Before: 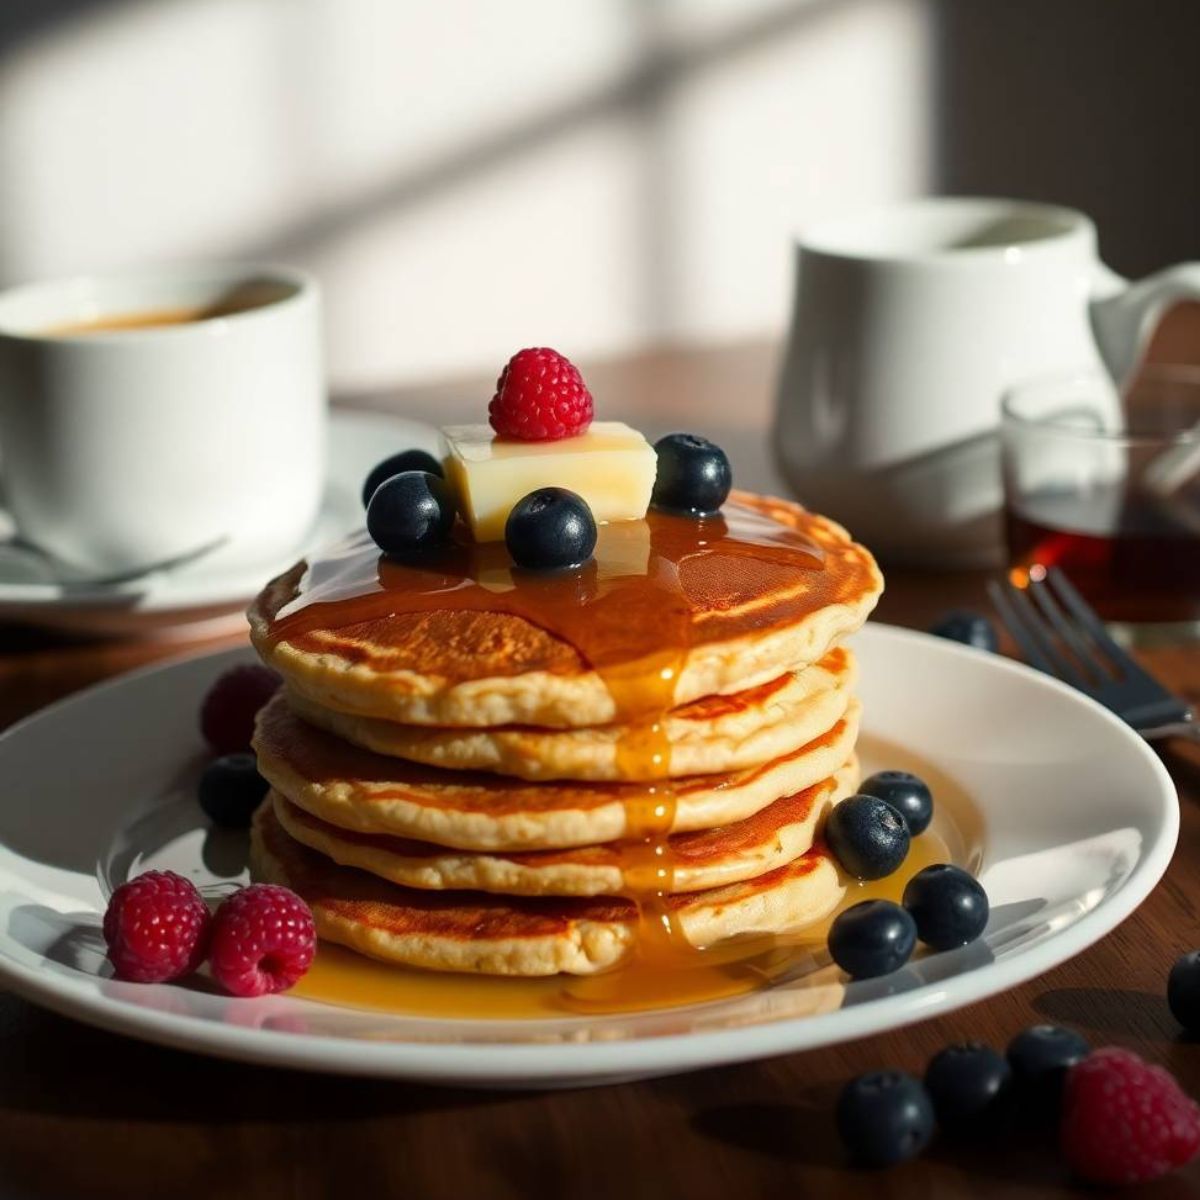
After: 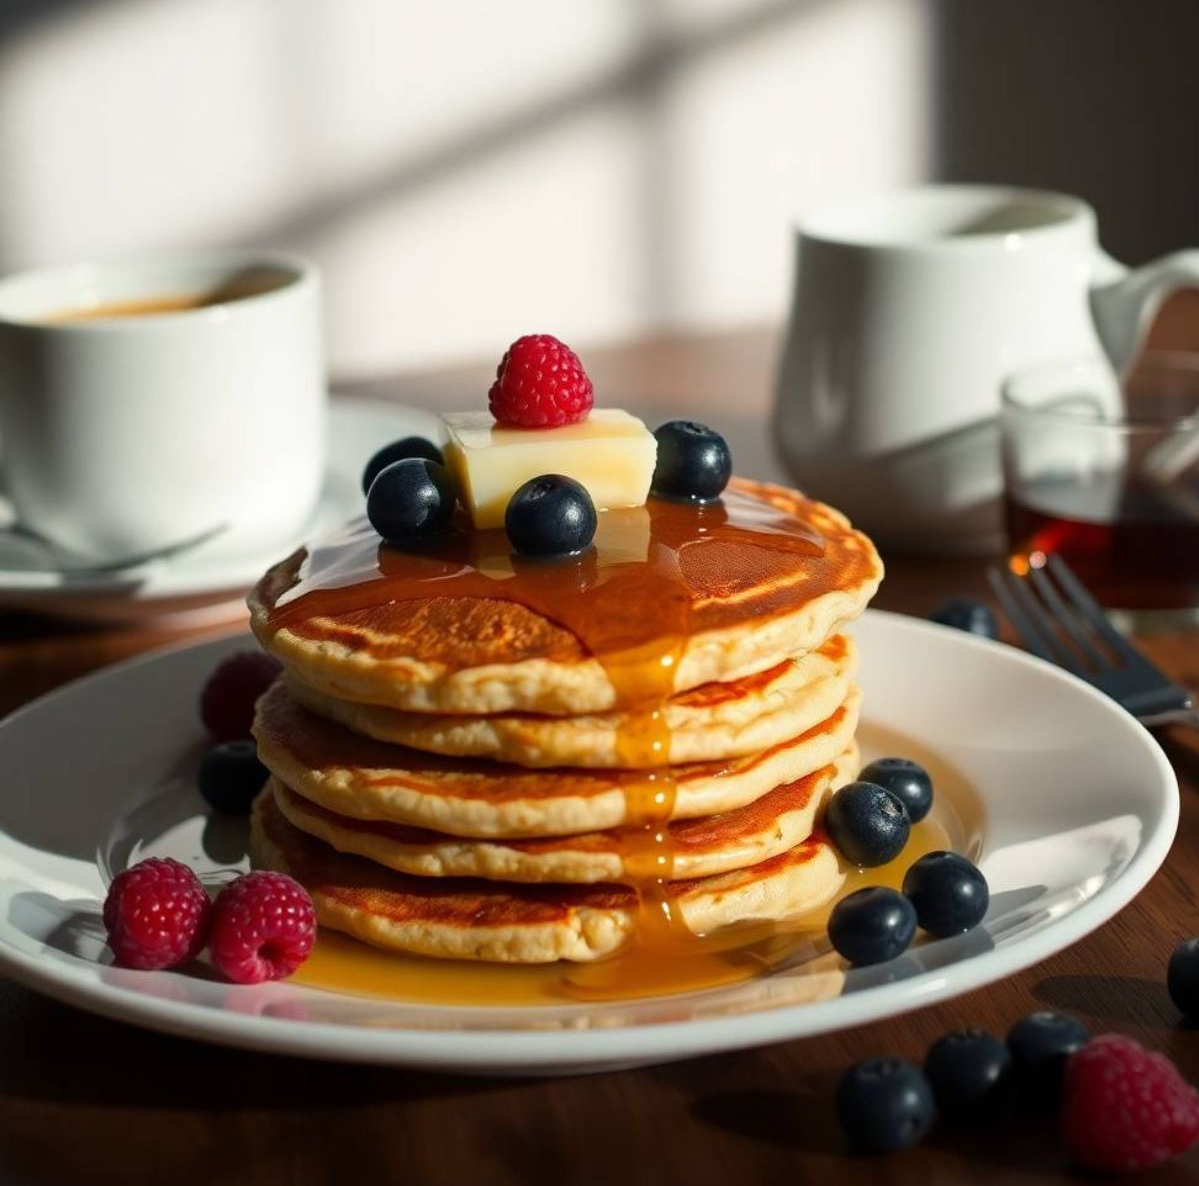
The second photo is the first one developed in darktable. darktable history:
crop: top 1.113%, right 0.009%
